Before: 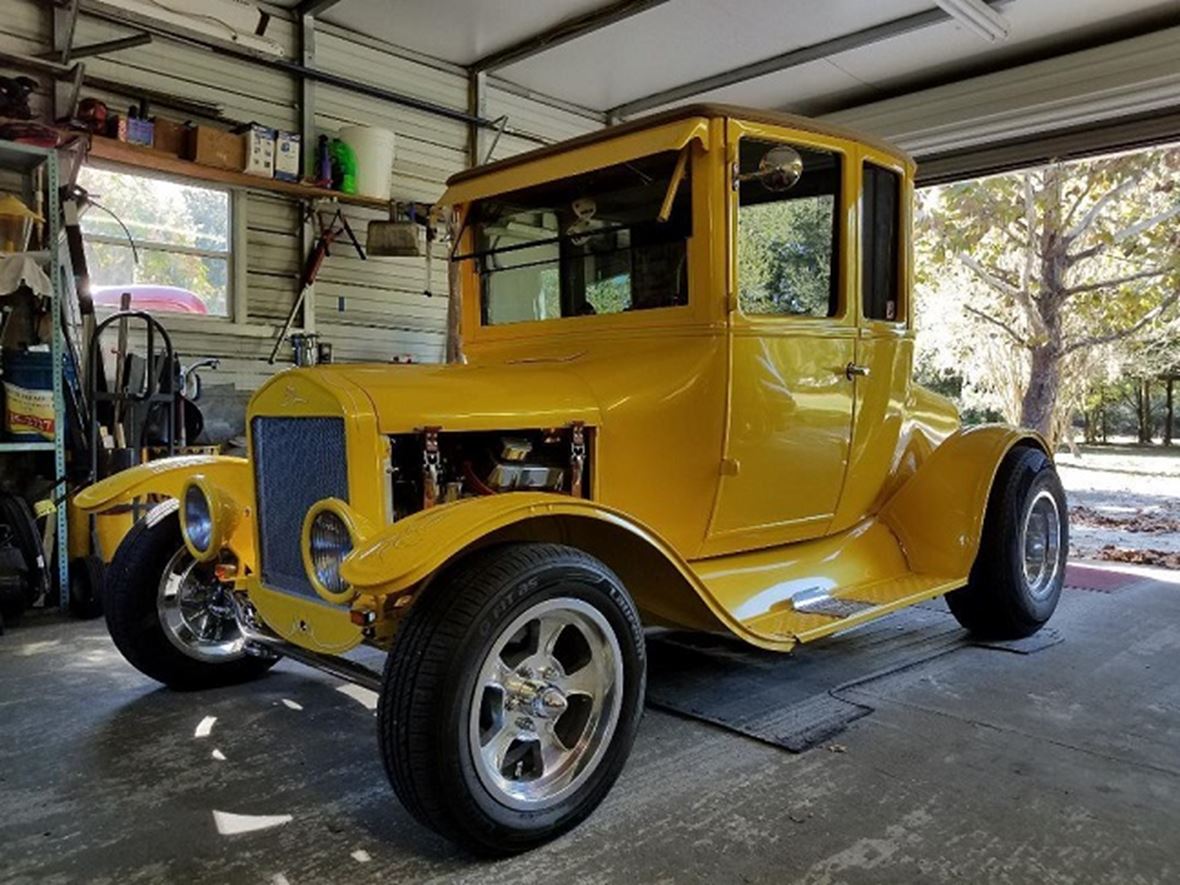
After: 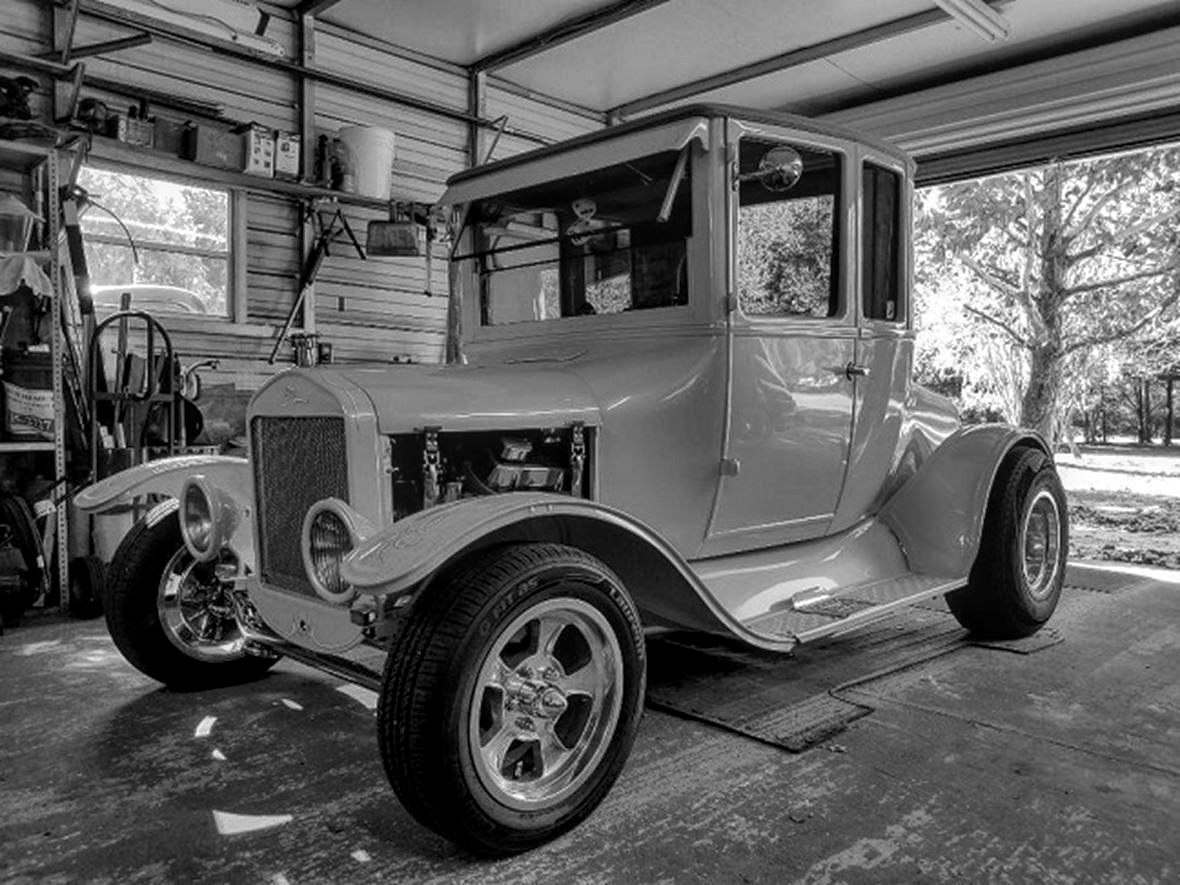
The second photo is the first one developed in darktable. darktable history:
monochrome: on, module defaults
local contrast: highlights 74%, shadows 55%, detail 176%, midtone range 0.207
